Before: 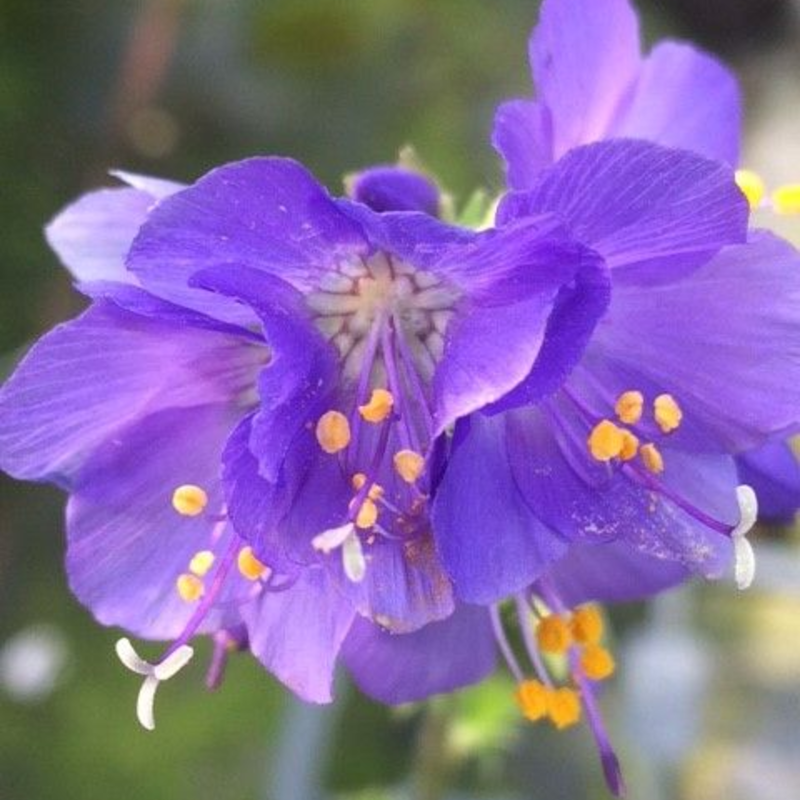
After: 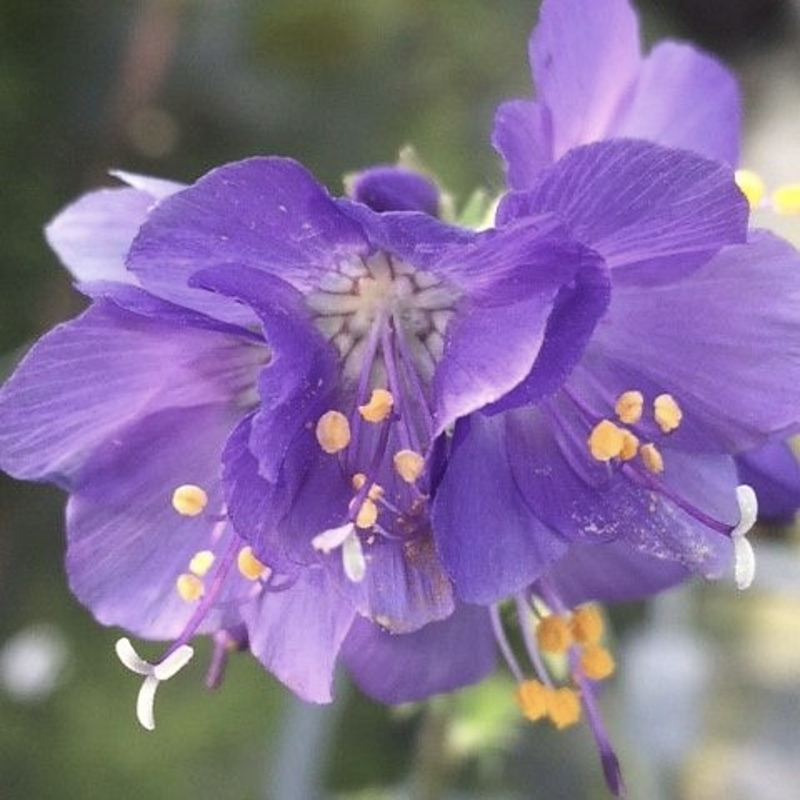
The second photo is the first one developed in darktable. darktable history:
sharpen: radius 1.518, amount 0.367, threshold 1.475
contrast brightness saturation: contrast 0.095, saturation -0.3
